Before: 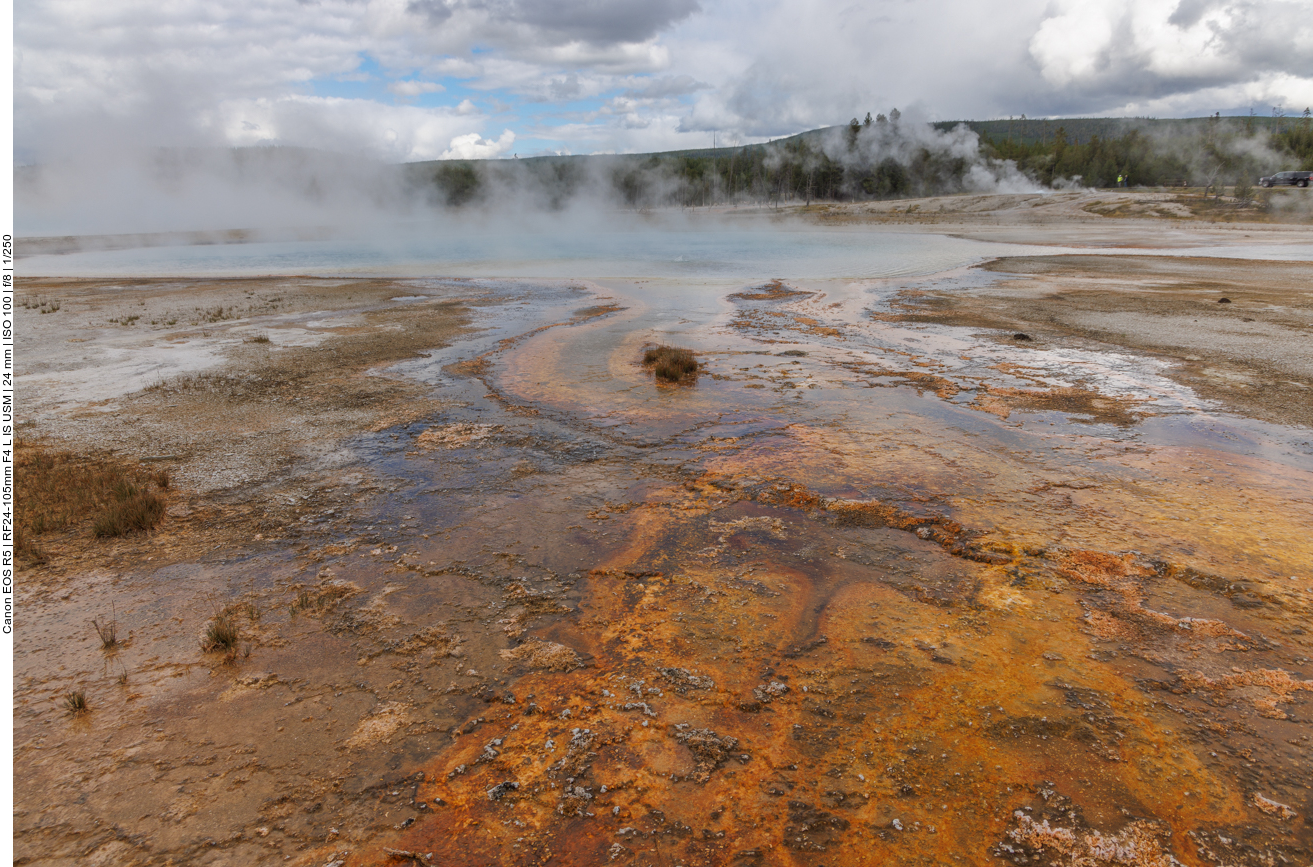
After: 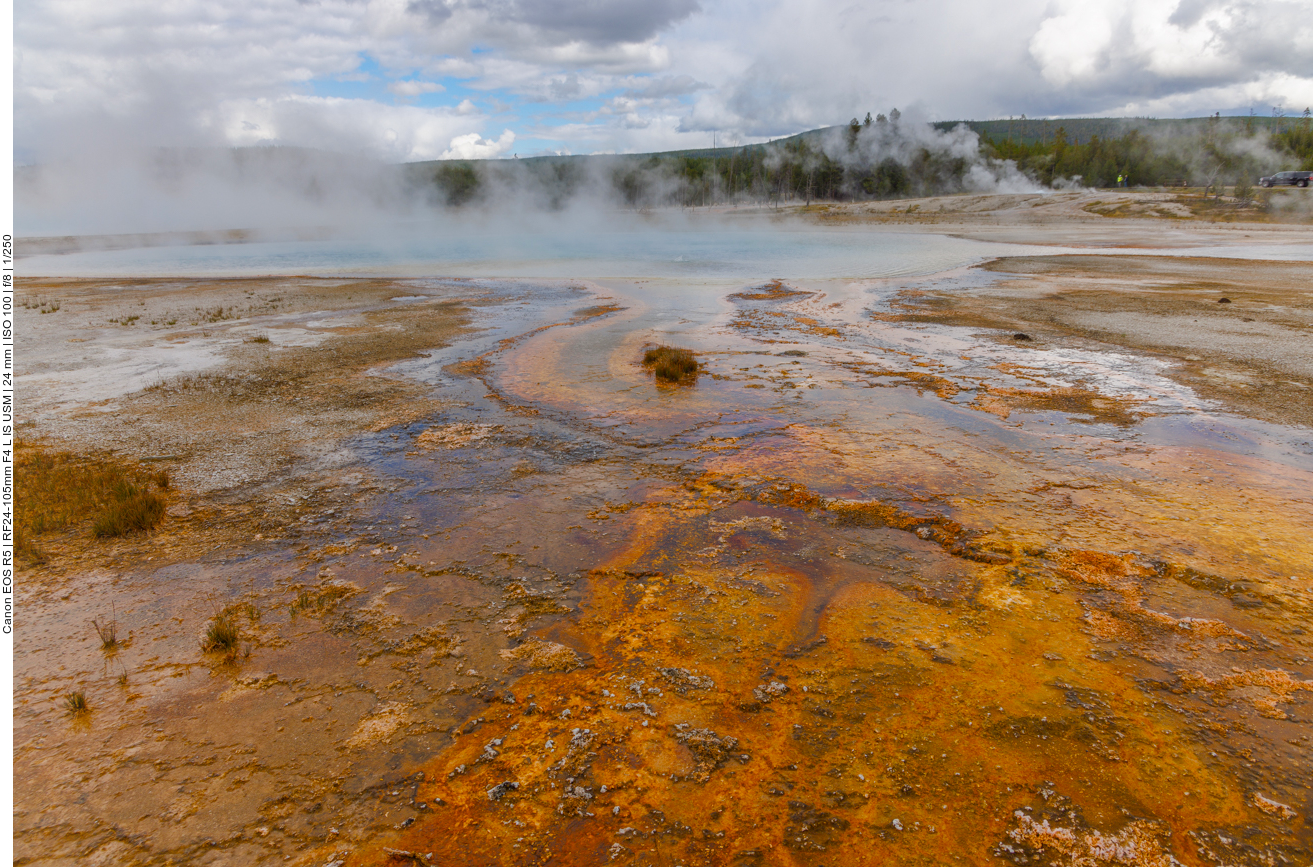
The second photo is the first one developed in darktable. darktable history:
color balance rgb: perceptual saturation grading › global saturation 35%, perceptual saturation grading › highlights -30%, perceptual saturation grading › shadows 35%, perceptual brilliance grading › global brilliance 3%, perceptual brilliance grading › highlights -3%, perceptual brilliance grading › shadows 3%
bloom: size 13.65%, threshold 98.39%, strength 4.82%
